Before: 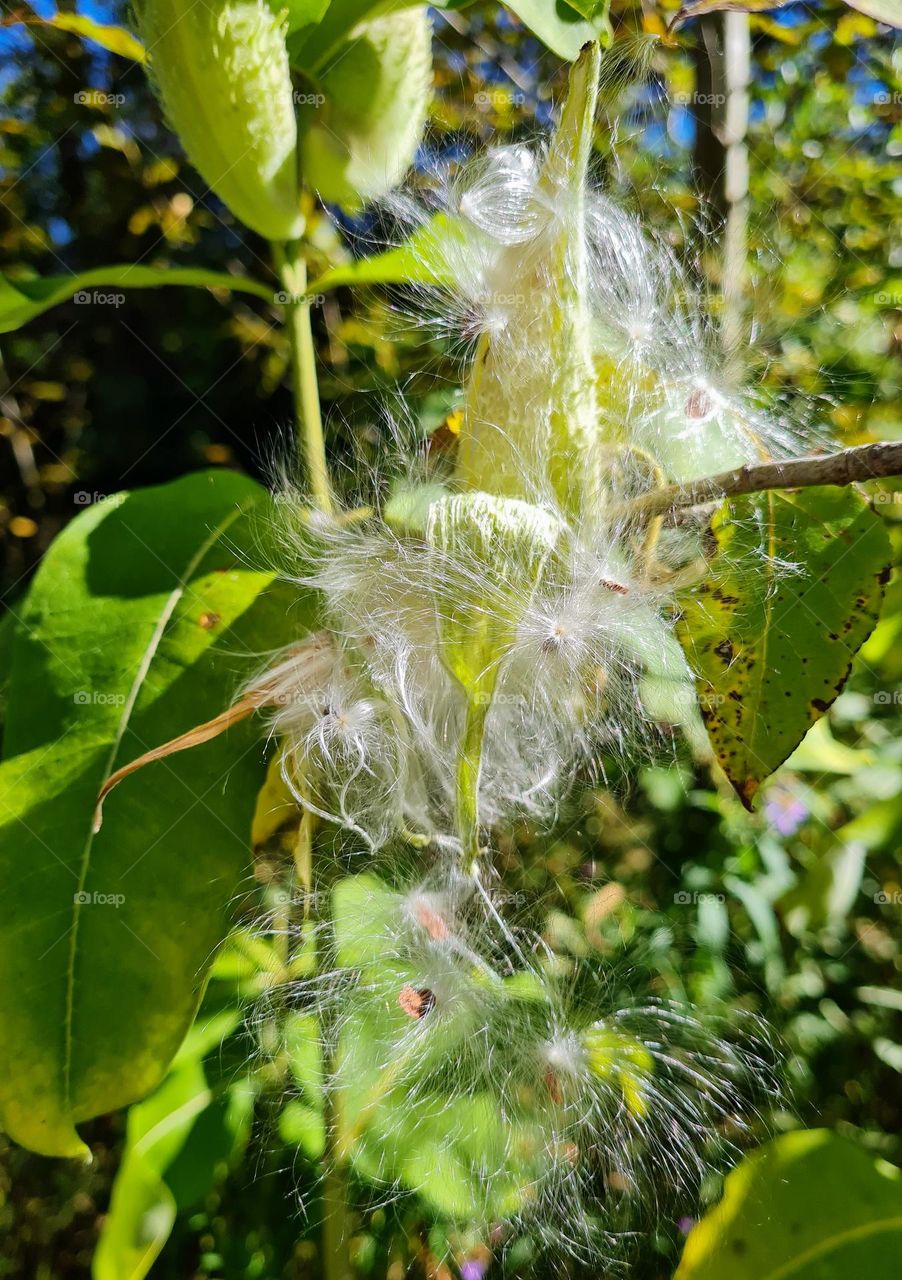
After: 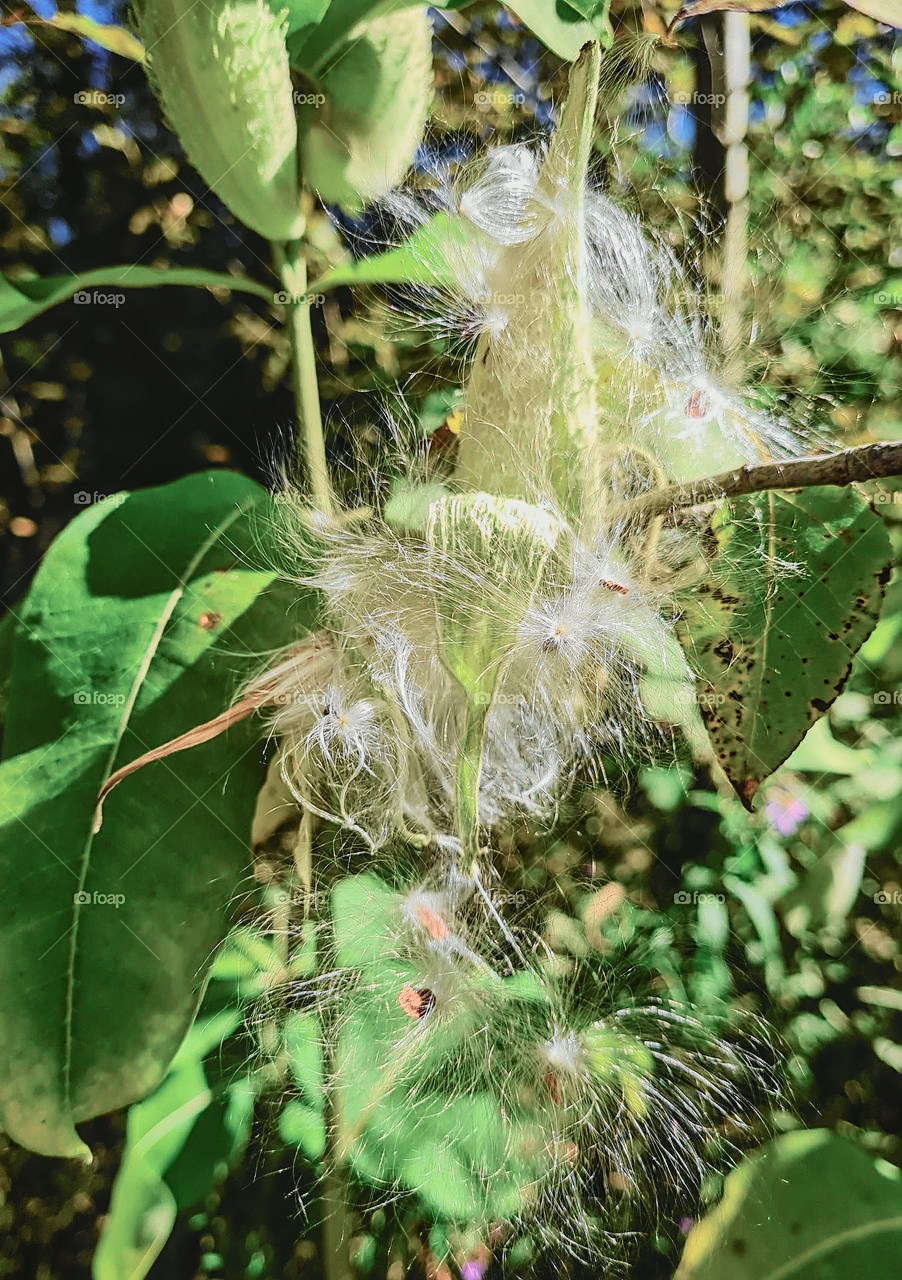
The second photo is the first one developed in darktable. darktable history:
exposure: black level correction -0.015, exposure -0.506 EV, compensate highlight preservation false
local contrast: on, module defaults
tone curve: curves: ch0 [(0, 0.023) (0.113, 0.081) (0.204, 0.197) (0.498, 0.608) (0.709, 0.819) (0.984, 0.961)]; ch1 [(0, 0) (0.172, 0.123) (0.317, 0.272) (0.414, 0.382) (0.476, 0.479) (0.505, 0.501) (0.528, 0.54) (0.618, 0.647) (0.709, 0.764) (1, 1)]; ch2 [(0, 0) (0.411, 0.424) (0.492, 0.502) (0.521, 0.521) (0.55, 0.576) (0.686, 0.638) (1, 1)], color space Lab, independent channels, preserve colors none
sharpen: on, module defaults
